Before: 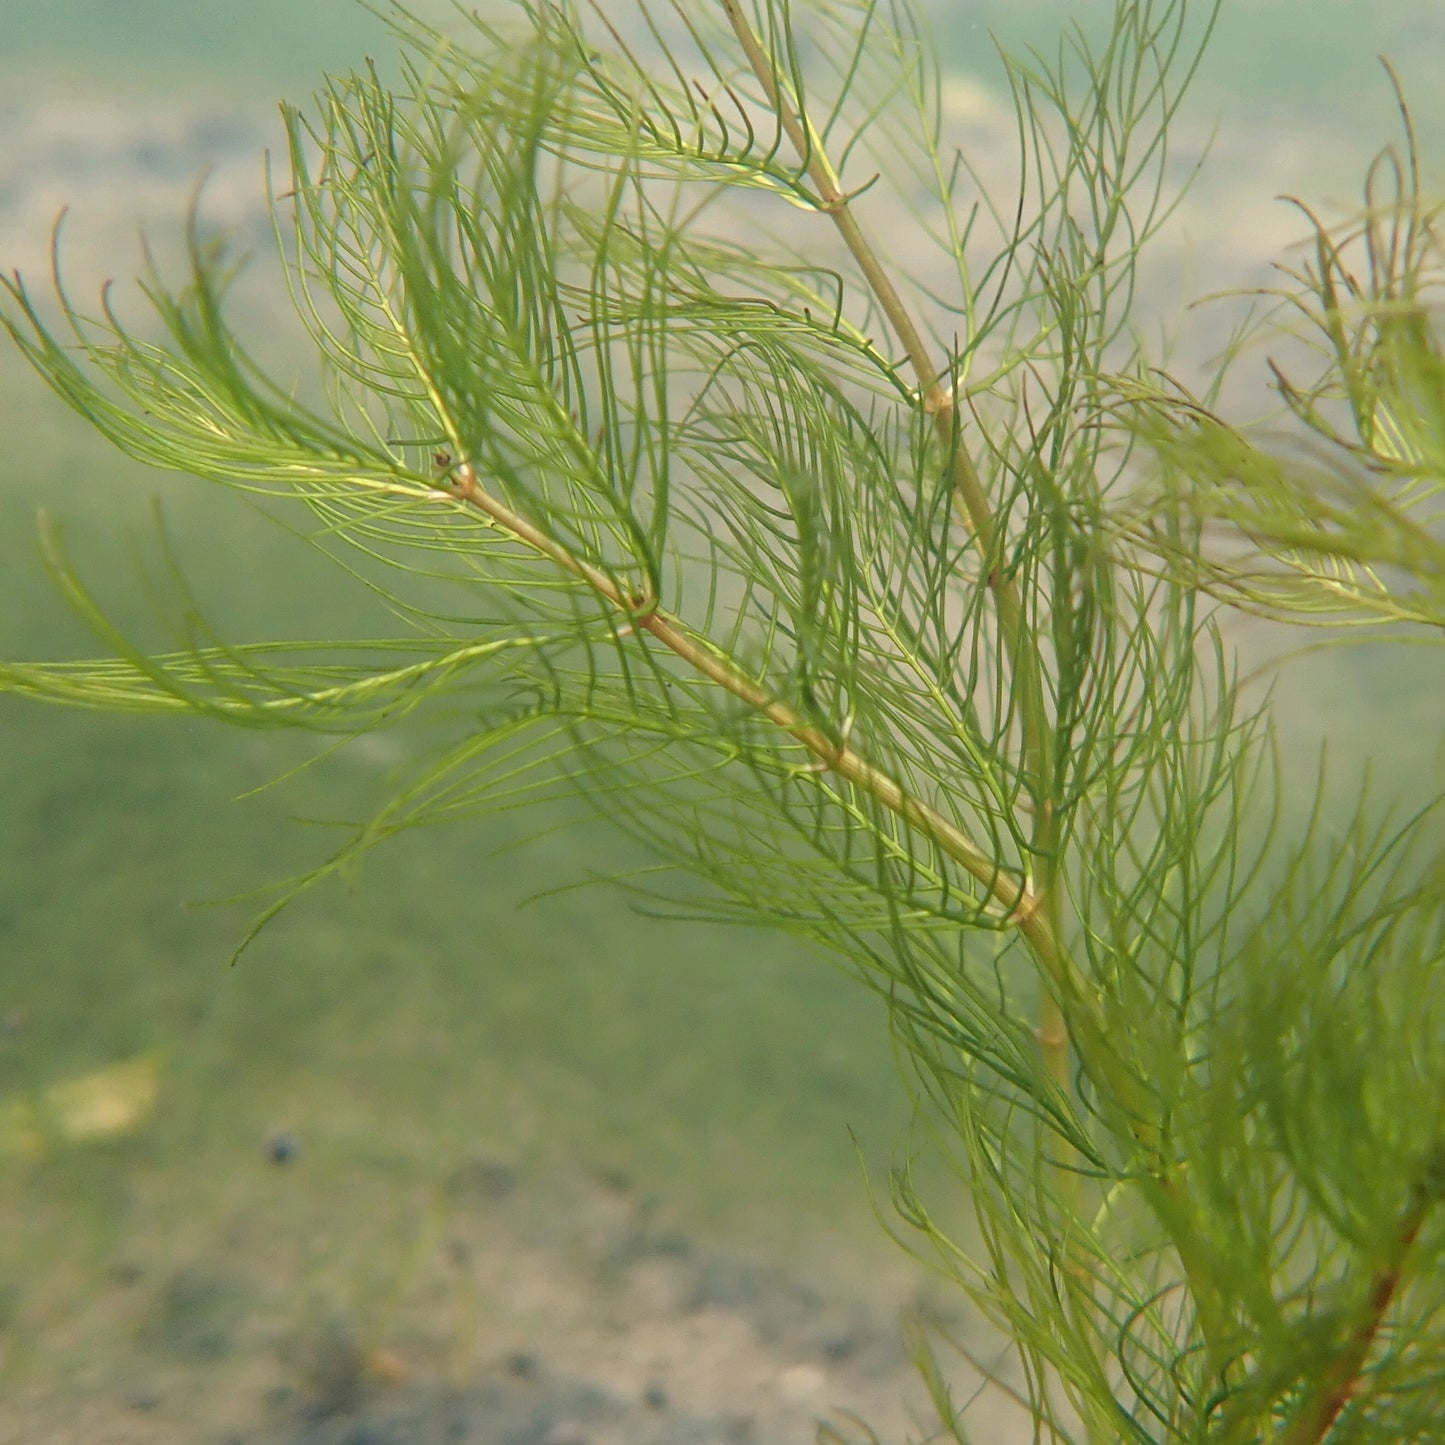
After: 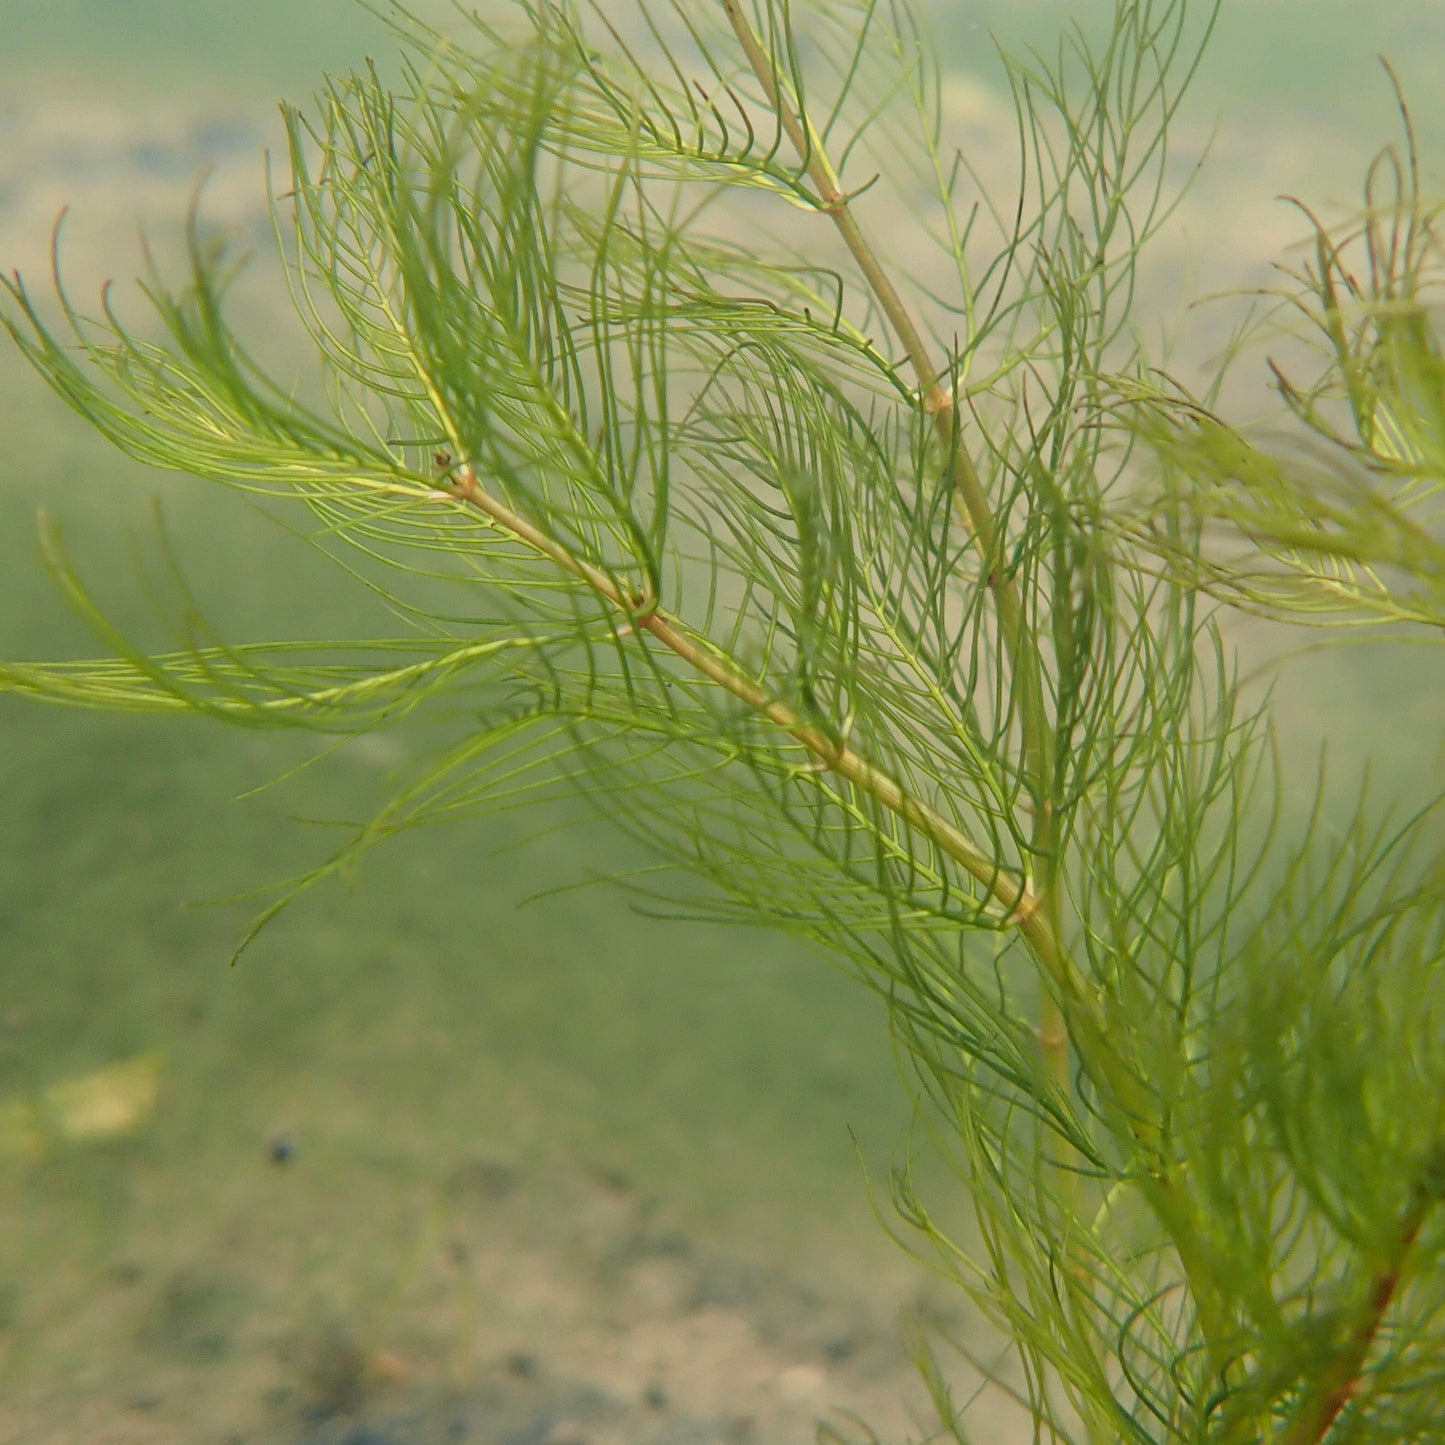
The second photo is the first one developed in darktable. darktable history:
tone curve: curves: ch0 [(0, 0.014) (0.036, 0.047) (0.15, 0.156) (0.27, 0.258) (0.511, 0.506) (0.761, 0.741) (1, 0.919)]; ch1 [(0, 0) (0.179, 0.173) (0.322, 0.32) (0.429, 0.431) (0.502, 0.5) (0.519, 0.522) (0.562, 0.575) (0.631, 0.65) (0.72, 0.692) (1, 1)]; ch2 [(0, 0) (0.29, 0.295) (0.404, 0.436) (0.497, 0.498) (0.533, 0.556) (0.599, 0.607) (0.696, 0.707) (1, 1)], color space Lab, independent channels, preserve colors none
